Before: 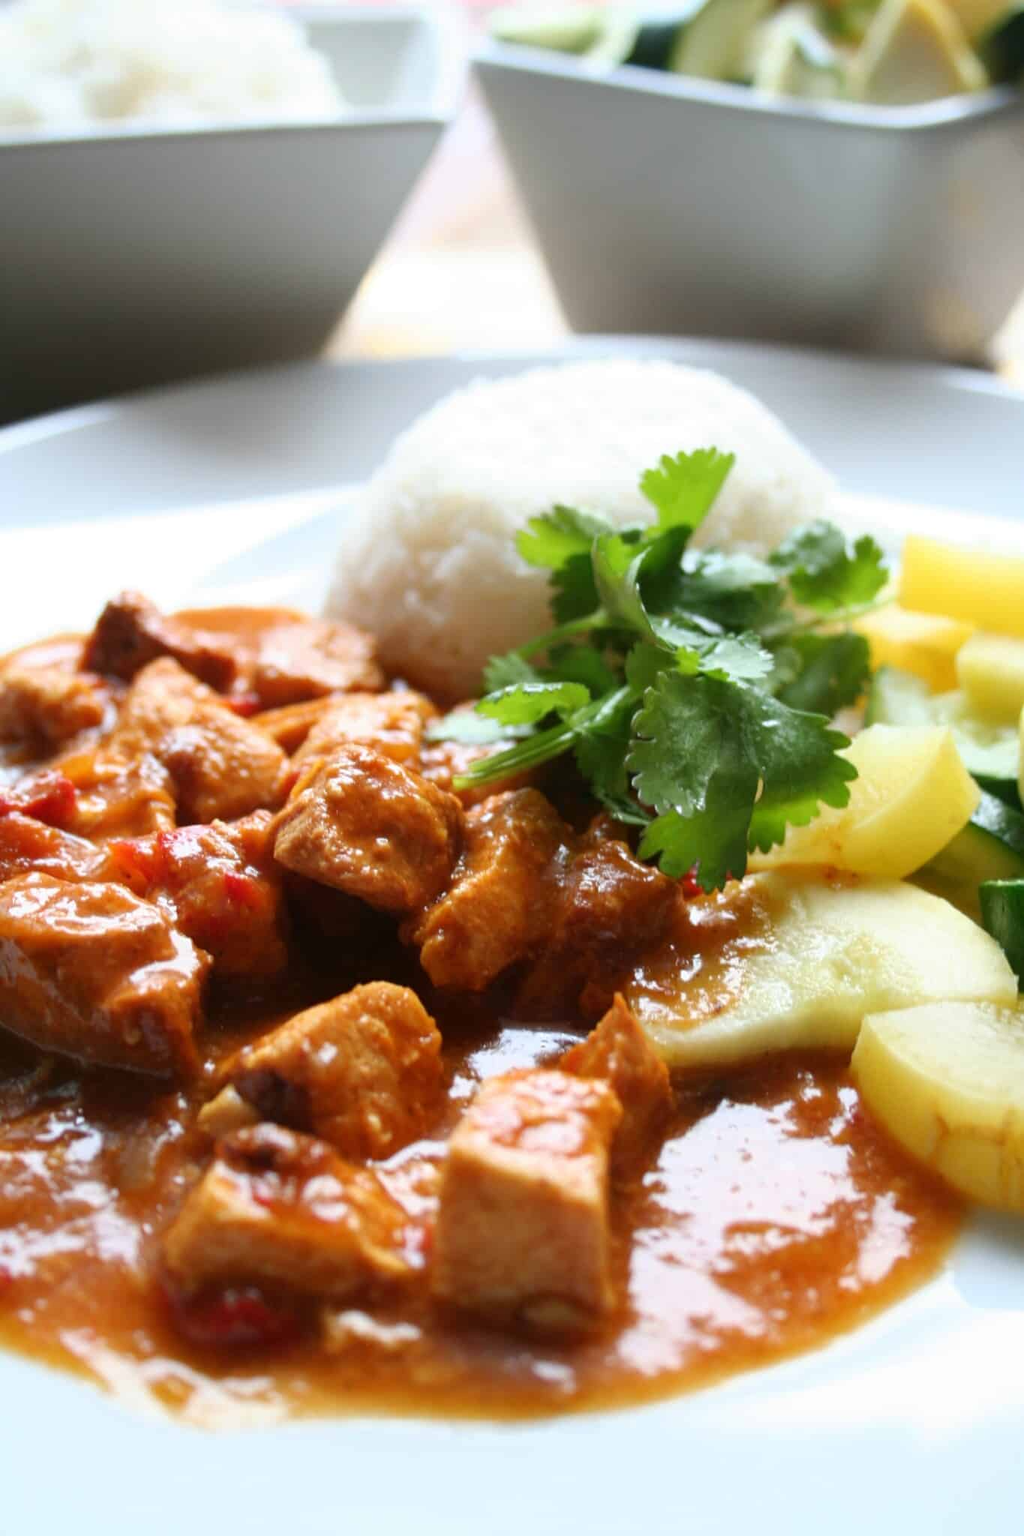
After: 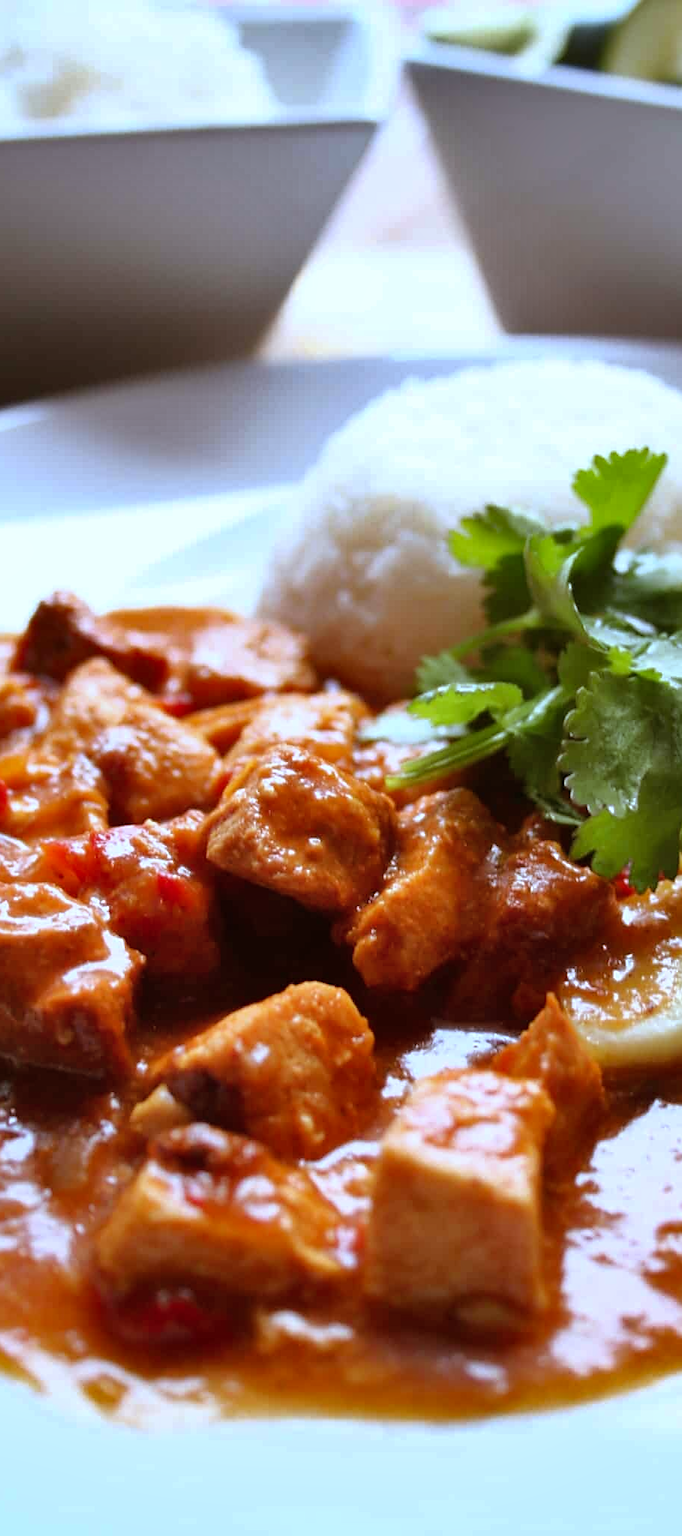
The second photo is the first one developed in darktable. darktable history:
crop and rotate: left 6.617%, right 26.717%
sharpen: radius 1.864, amount 0.398, threshold 1.271
tone equalizer: -8 EV -1.84 EV, -7 EV -1.16 EV, -6 EV -1.62 EV, smoothing diameter 25%, edges refinement/feathering 10, preserve details guided filter
shadows and highlights: soften with gaussian
color correction: highlights a* -0.772, highlights b* -8.92
rgb levels: mode RGB, independent channels, levels [[0, 0.5, 1], [0, 0.521, 1], [0, 0.536, 1]]
white balance: red 0.954, blue 1.079
